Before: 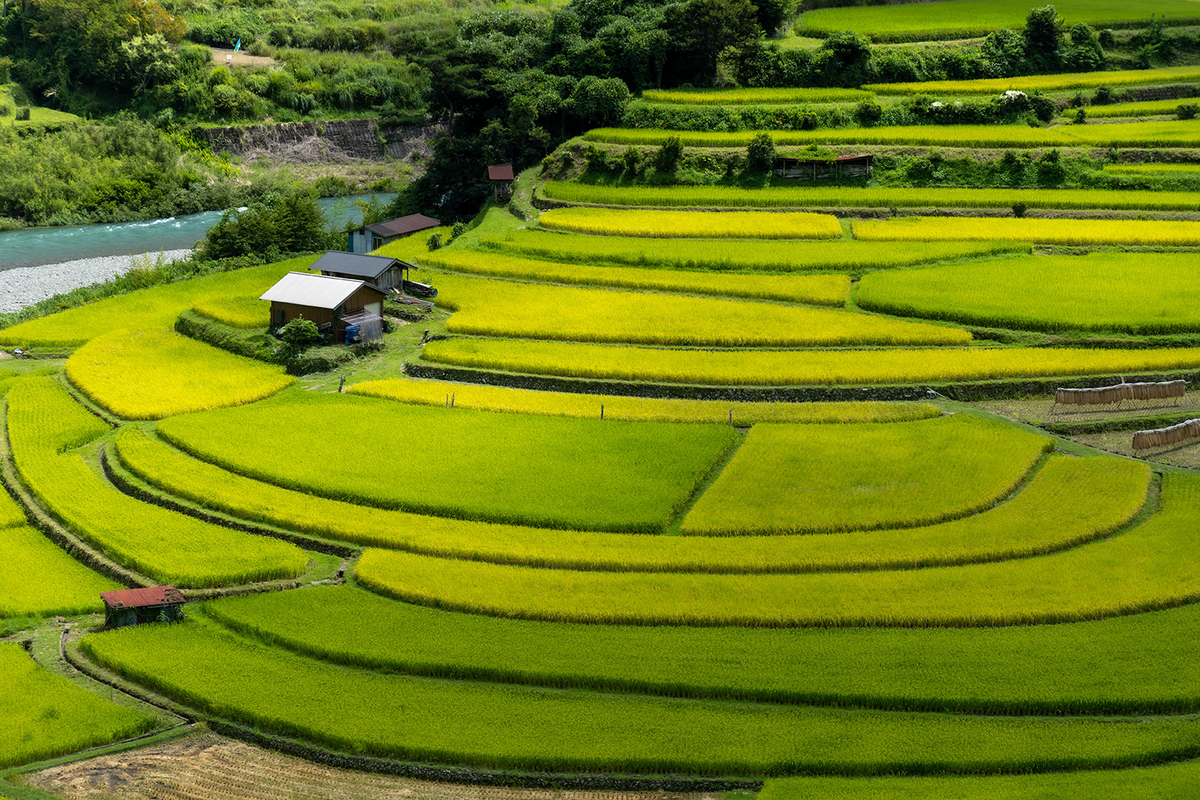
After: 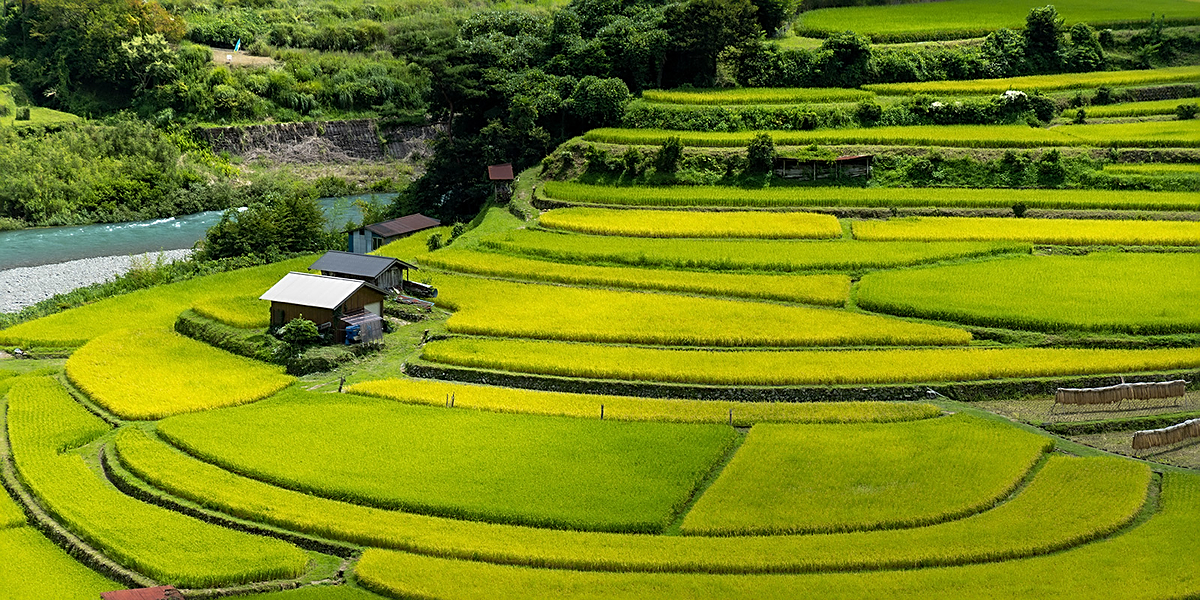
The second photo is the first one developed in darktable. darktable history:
sharpen: on, module defaults
crop: bottom 24.932%
